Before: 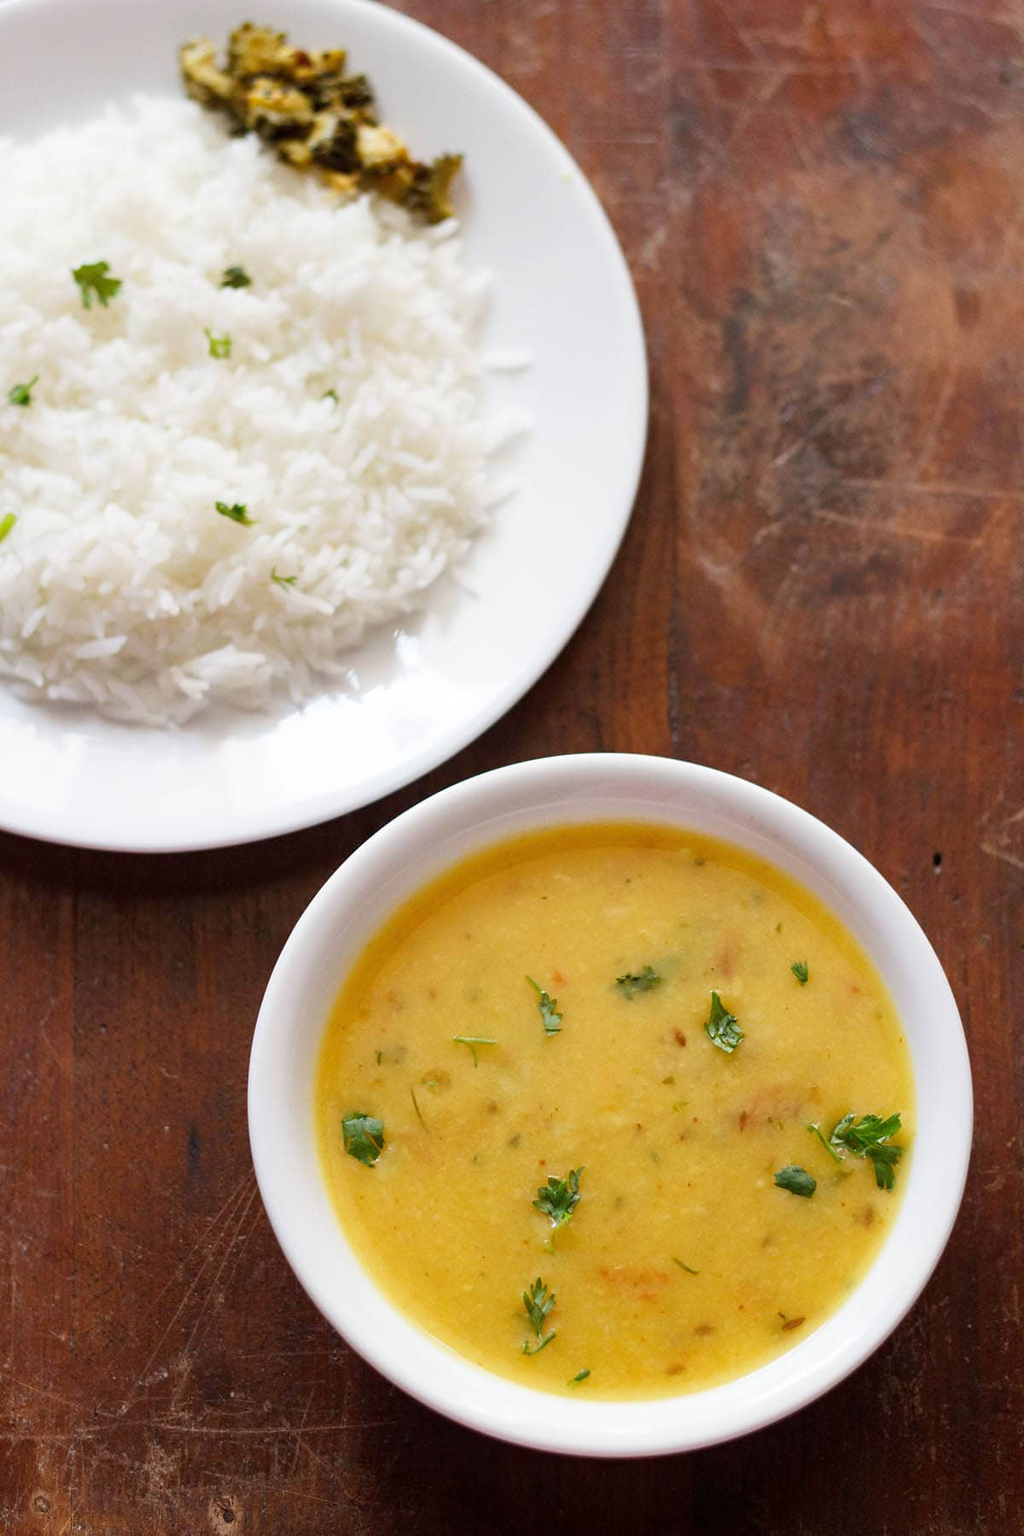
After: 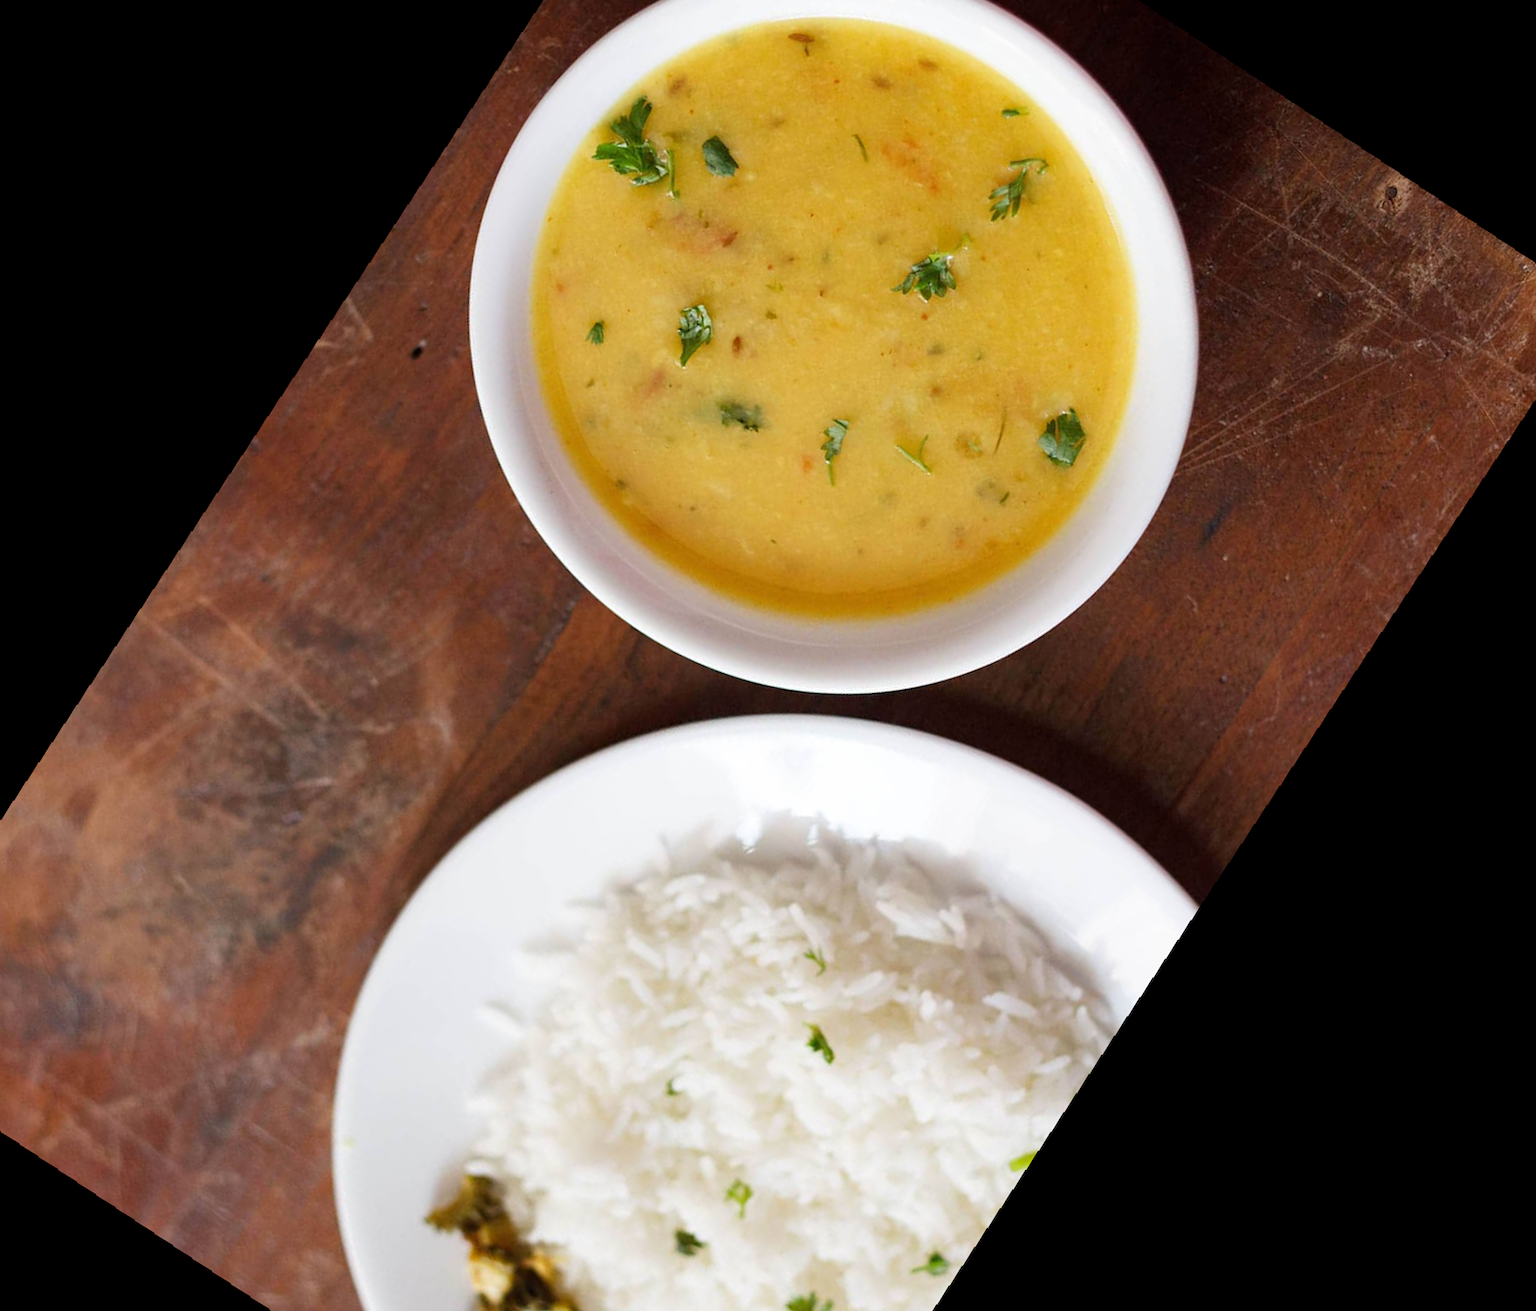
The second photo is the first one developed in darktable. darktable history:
crop and rotate: angle 148.68°, left 9.111%, top 15.603%, right 4.588%, bottom 17.041%
rotate and perspective: rotation 2.17°, automatic cropping off
